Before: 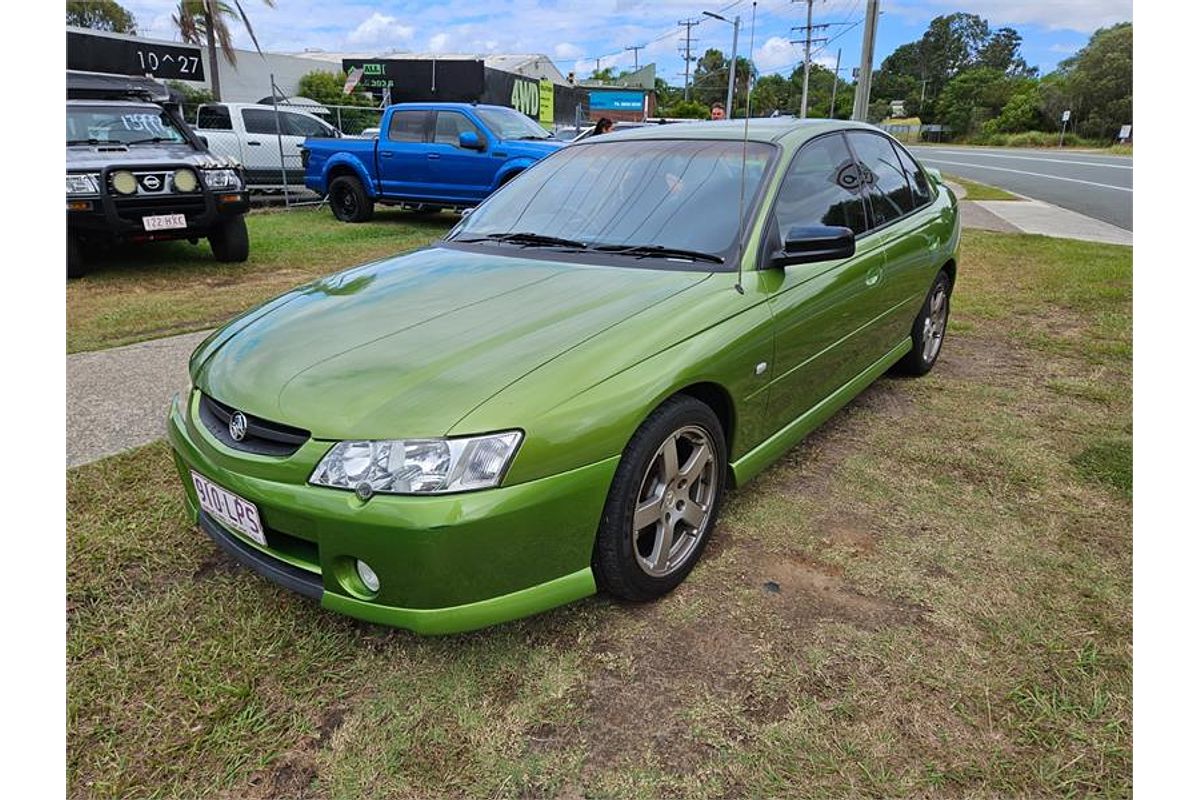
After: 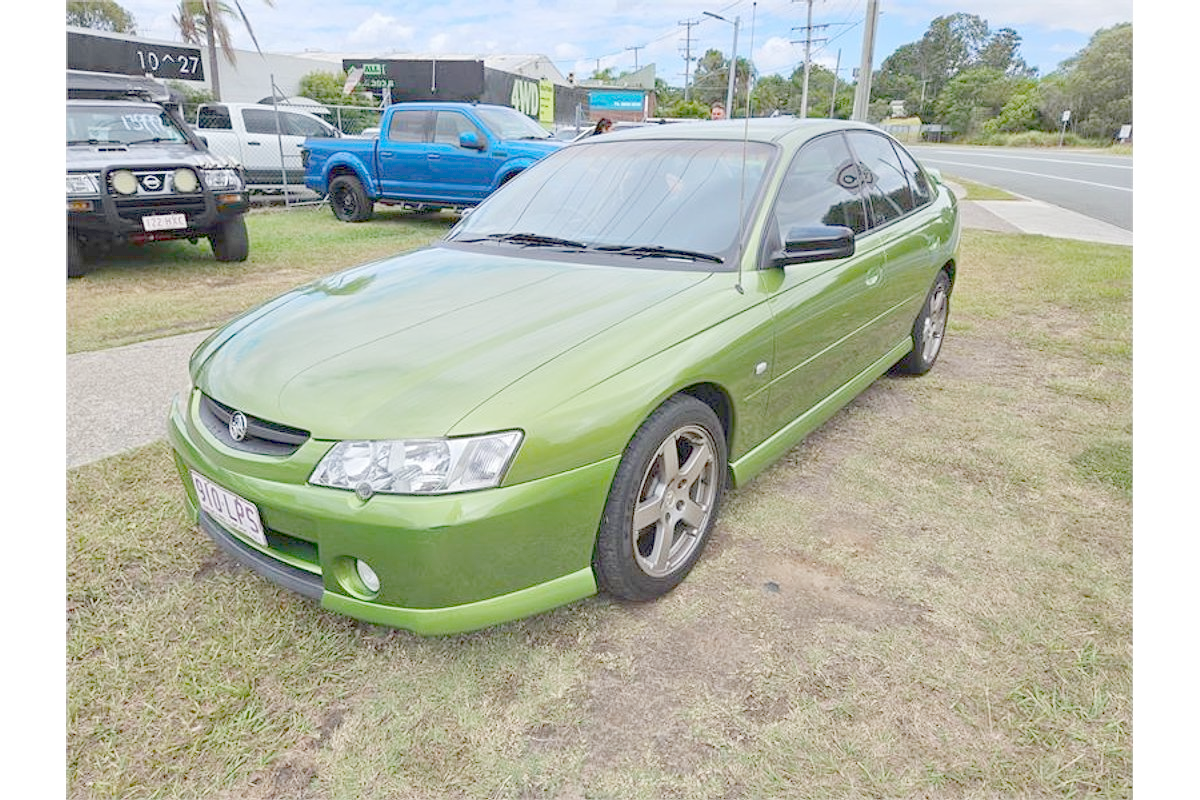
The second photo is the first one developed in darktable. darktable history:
rotate and perspective: automatic cropping original format, crop left 0, crop top 0
